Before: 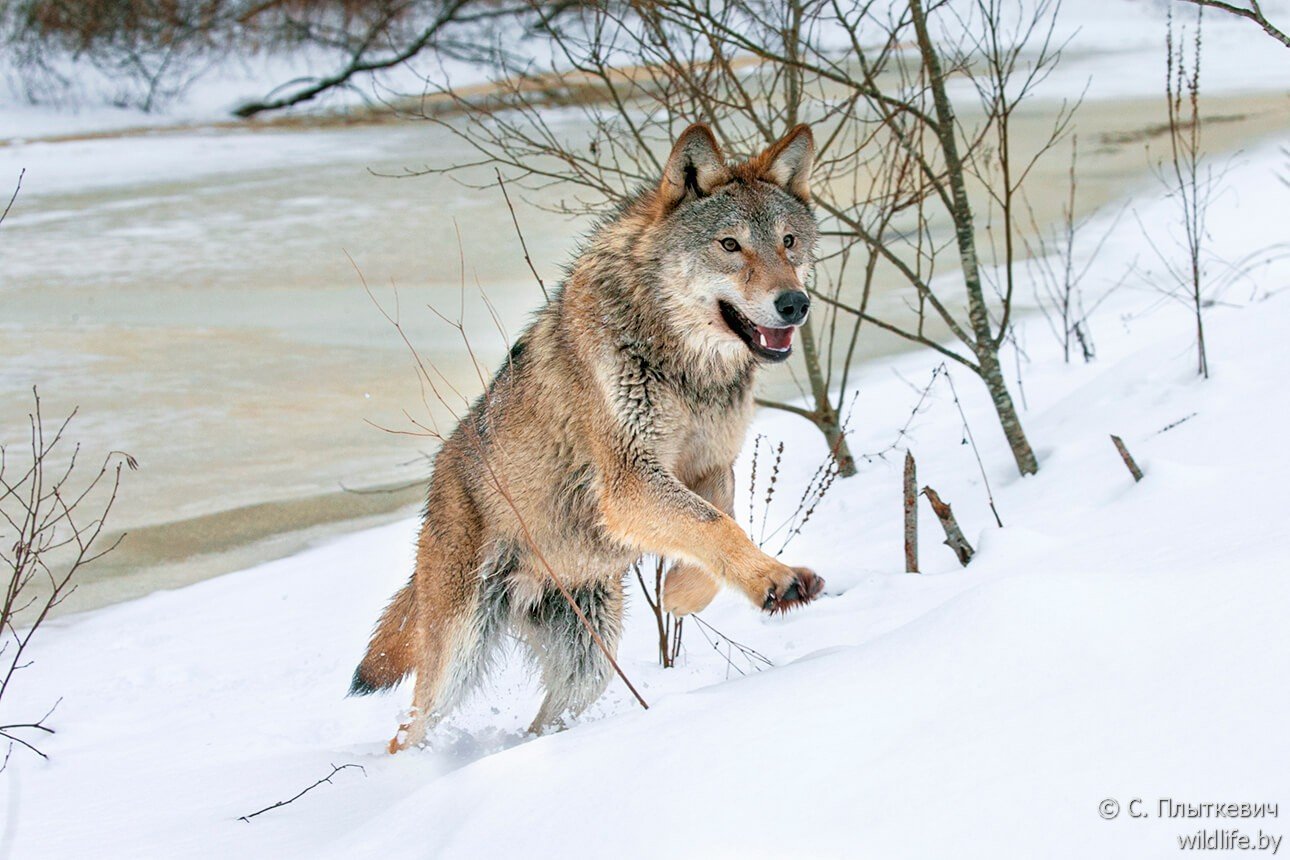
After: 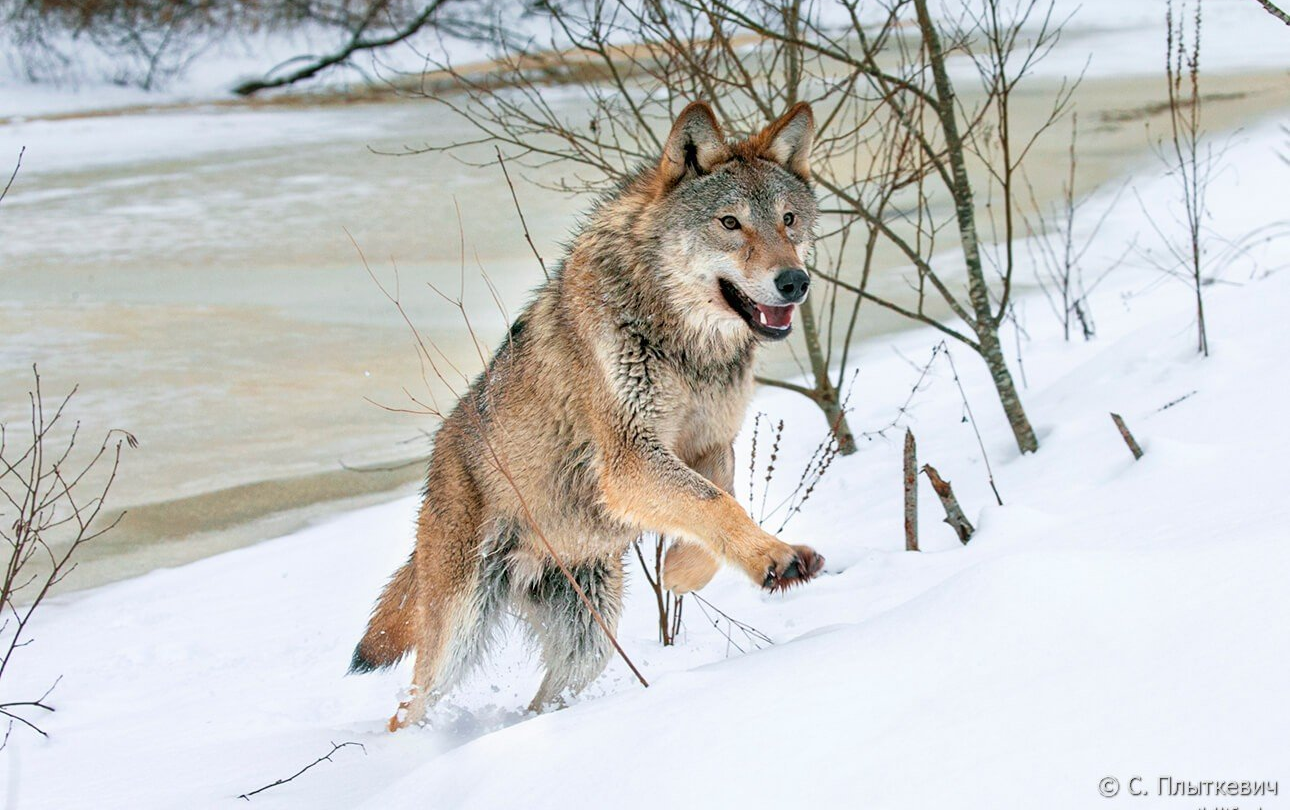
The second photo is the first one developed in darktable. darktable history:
crop and rotate: top 2.603%, bottom 3.193%
